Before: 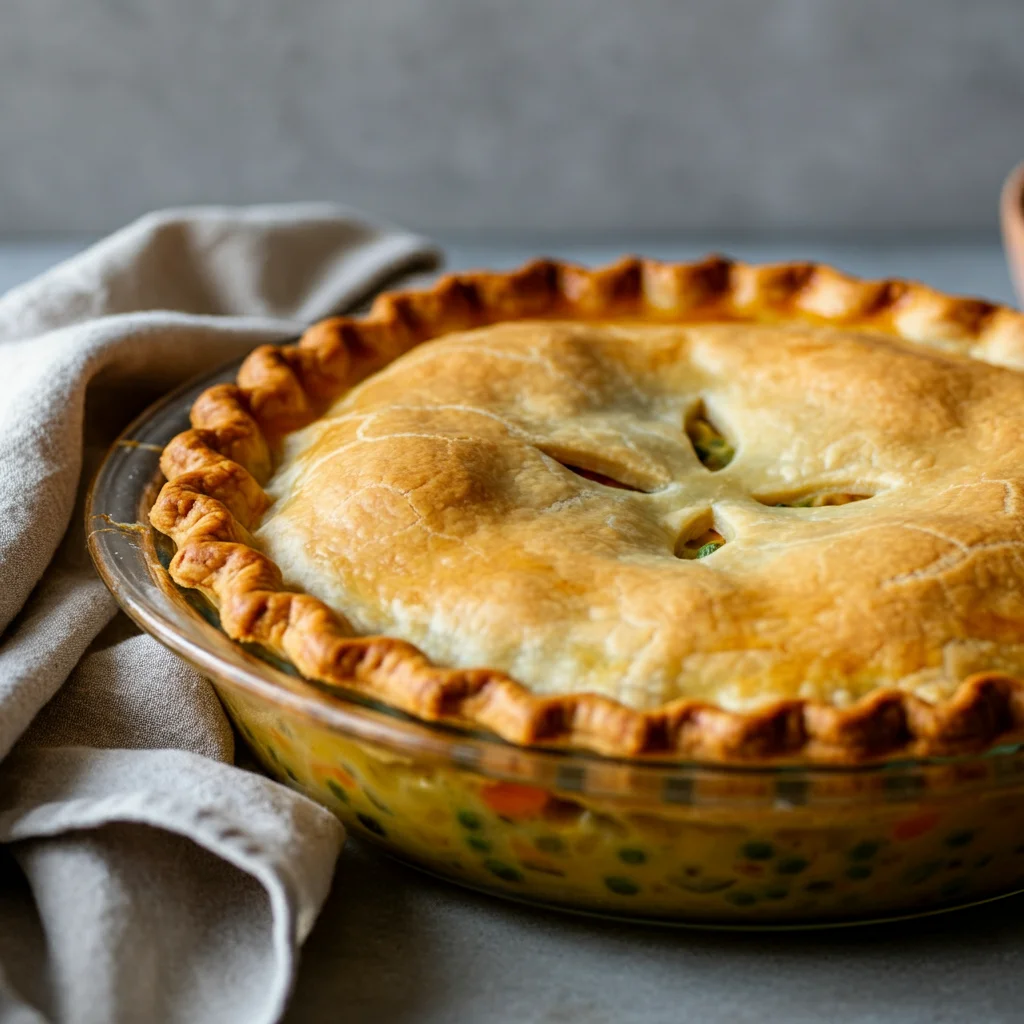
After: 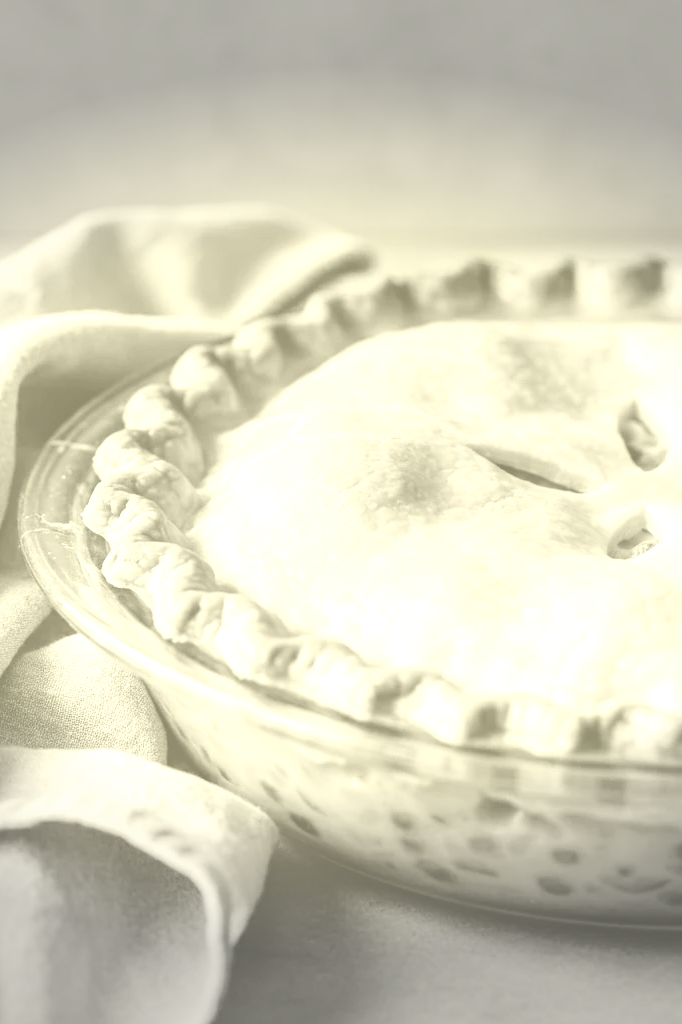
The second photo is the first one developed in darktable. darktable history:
graduated density: on, module defaults
vignetting: fall-off start 79.43%, saturation -0.649, width/height ratio 1.327, unbound false
tone curve: curves: ch0 [(0, 0) (0.091, 0.066) (0.184, 0.16) (0.491, 0.519) (0.748, 0.765) (1, 0.919)]; ch1 [(0, 0) (0.179, 0.173) (0.322, 0.32) (0.424, 0.424) (0.502, 0.504) (0.56, 0.578) (0.631, 0.675) (0.777, 0.806) (1, 1)]; ch2 [(0, 0) (0.434, 0.447) (0.483, 0.487) (0.547, 0.573) (0.676, 0.673) (1, 1)], color space Lab, independent channels, preserve colors none
colorize: hue 43.2°, saturation 40%, version 1
crop and rotate: left 6.617%, right 26.717%
exposure: black level correction 0, exposure 1.741 EV, compensate exposure bias true, compensate highlight preservation false
